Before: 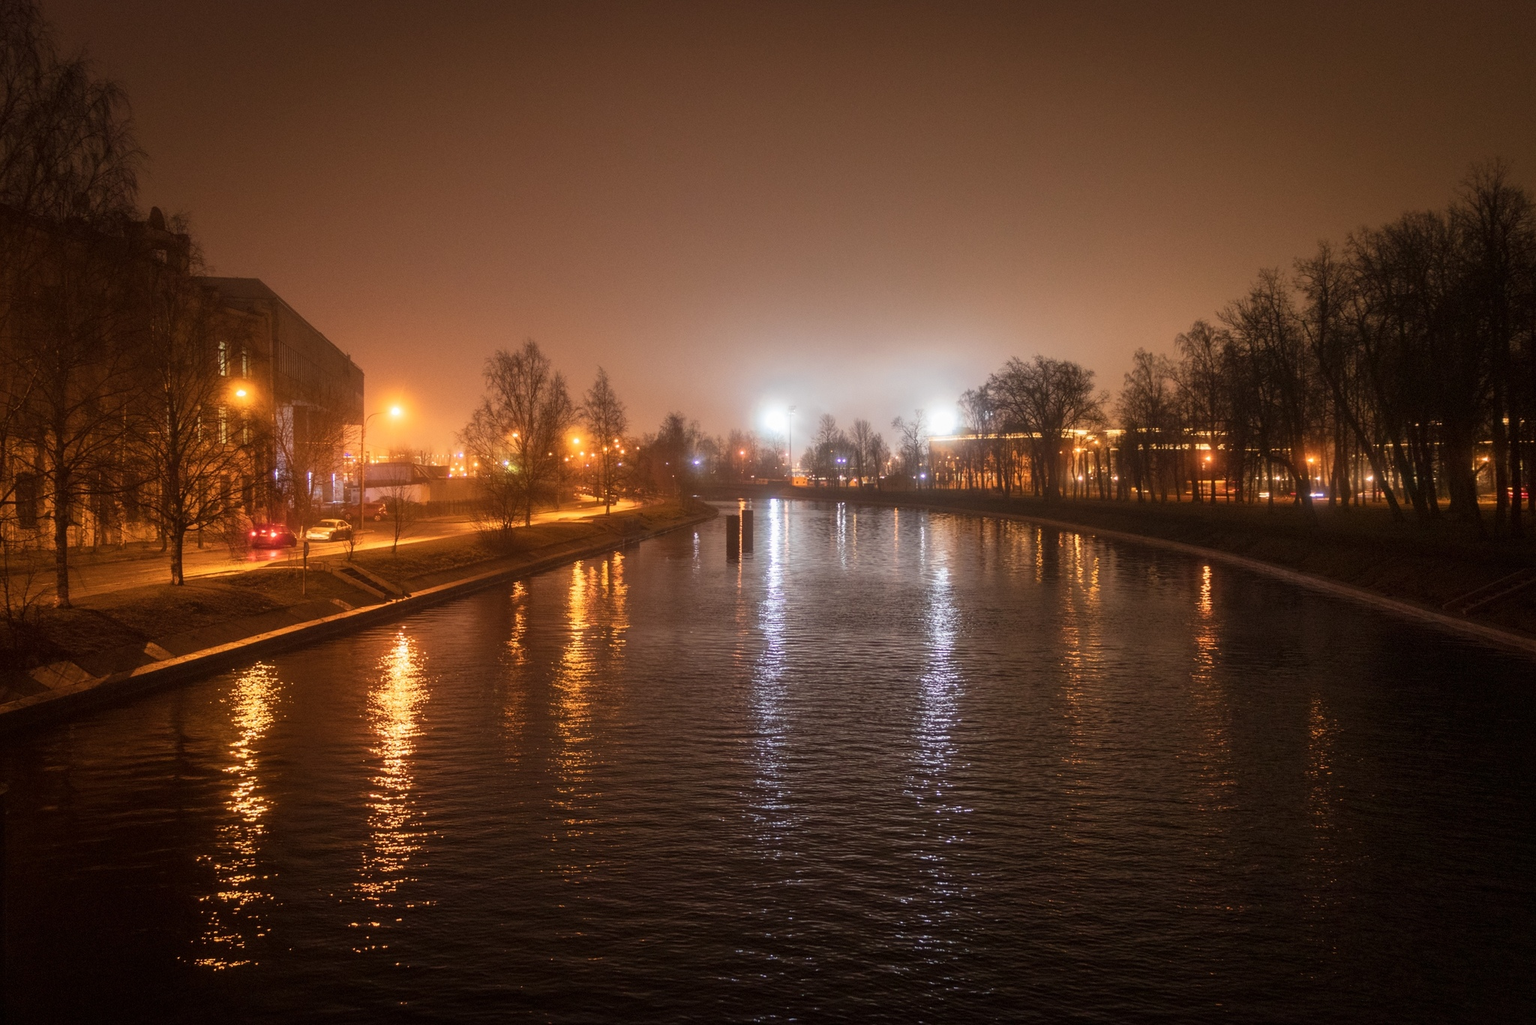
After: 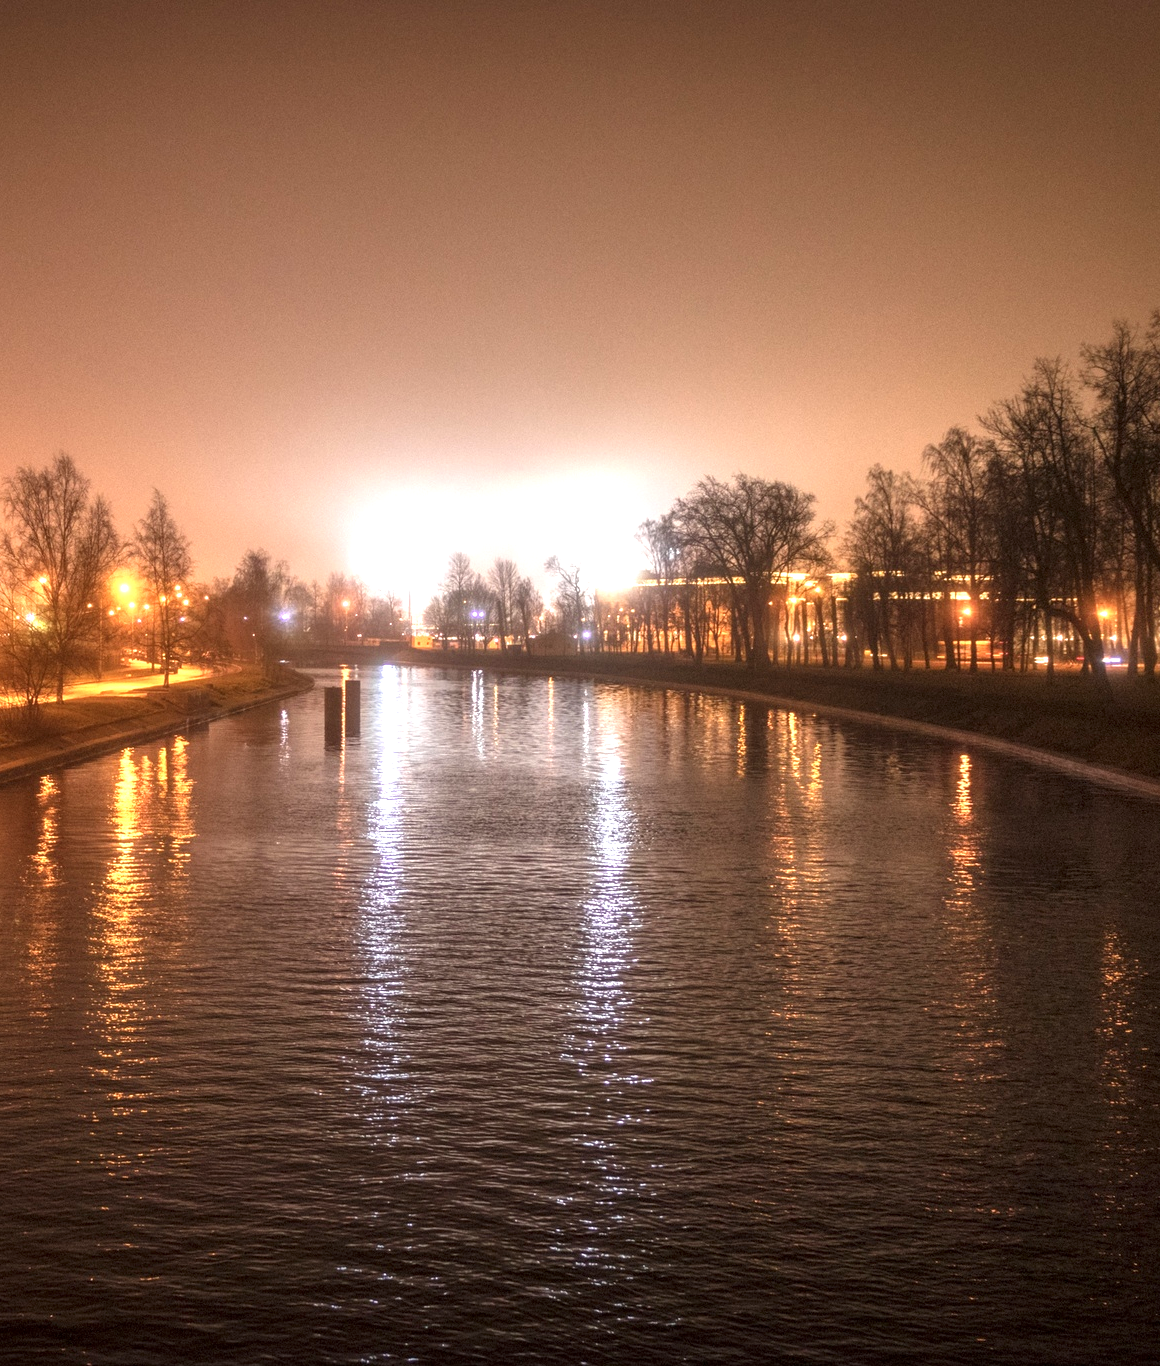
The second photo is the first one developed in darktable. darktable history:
crop: left 31.458%, top 0%, right 11.876%
color balance rgb: linear chroma grading › shadows -3%, linear chroma grading › highlights -4%
local contrast: detail 130%
exposure: black level correction 0, exposure 1 EV, compensate highlight preservation false
